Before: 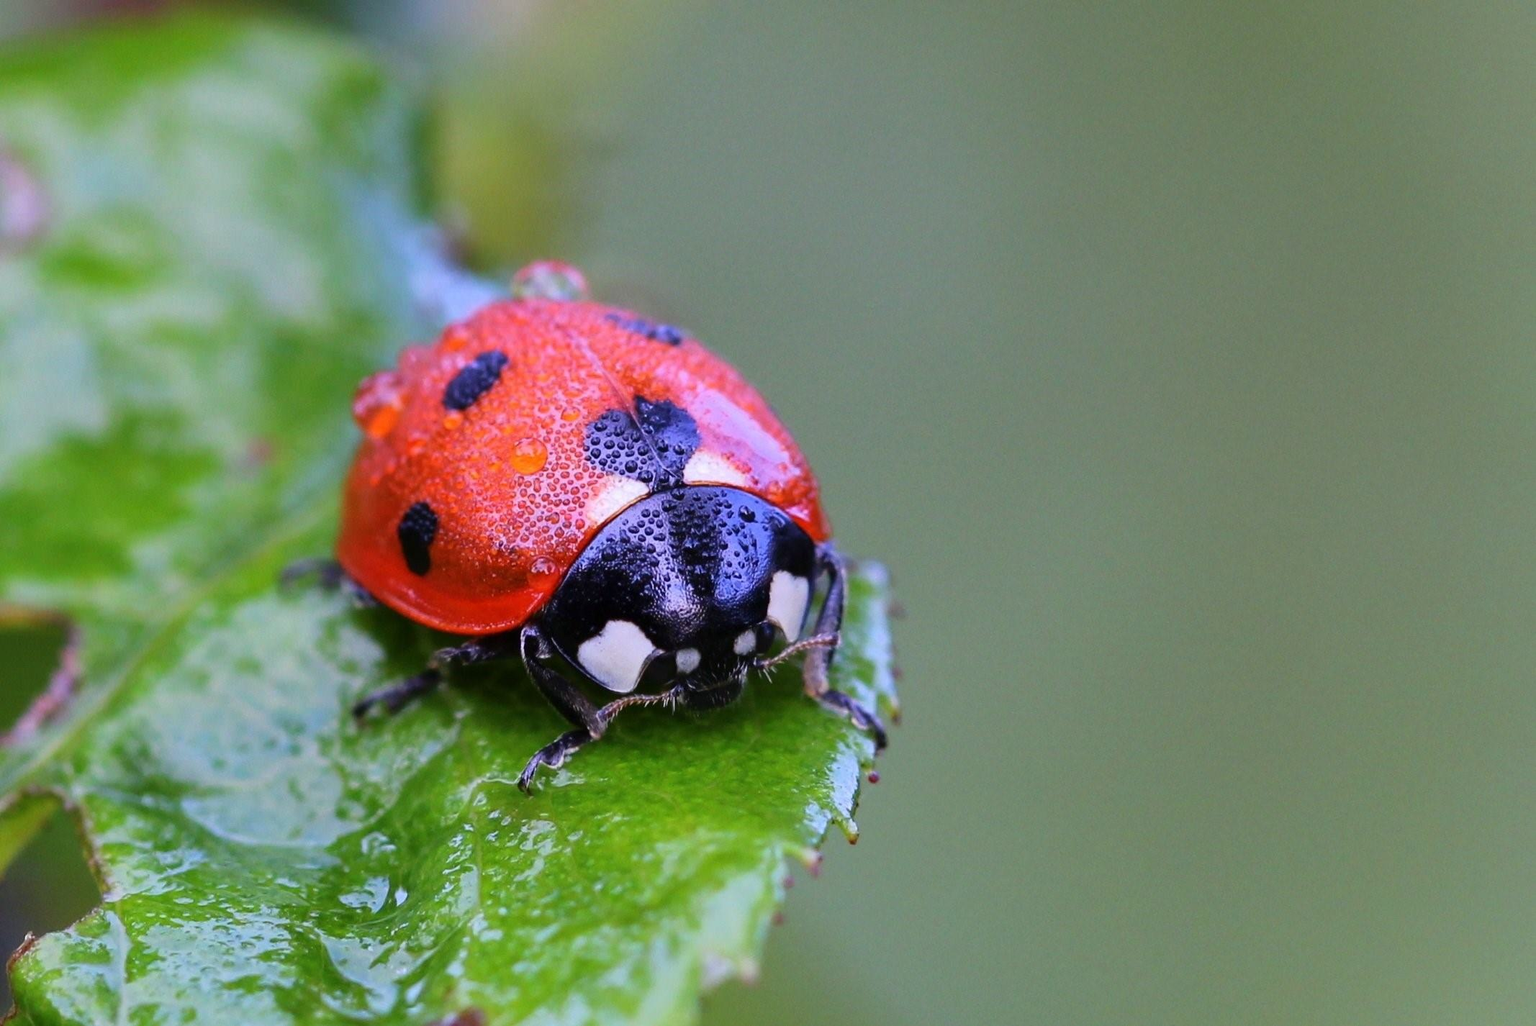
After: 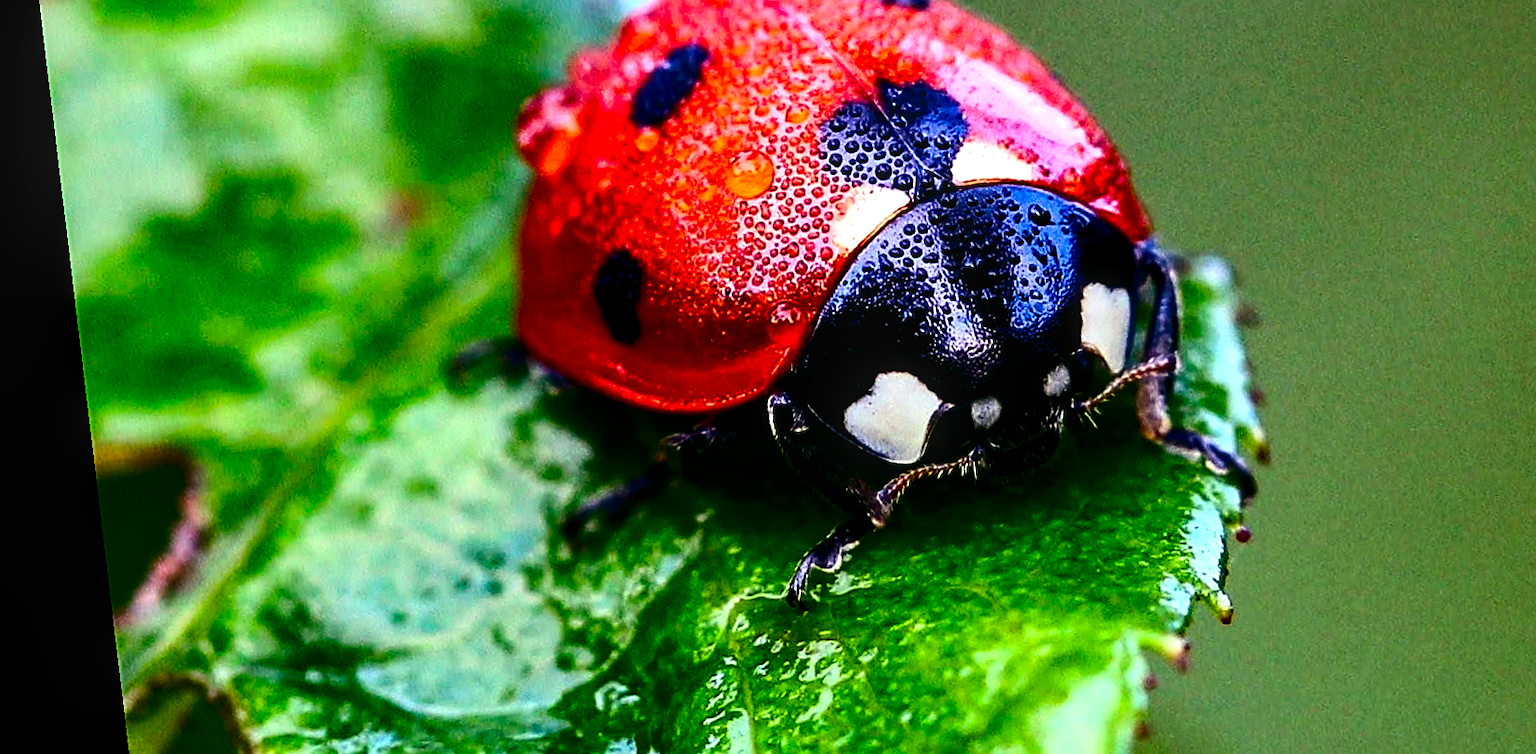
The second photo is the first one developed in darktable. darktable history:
rgb levels: mode RGB, independent channels, levels [[0, 0.5, 1], [0, 0.521, 1], [0, 0.536, 1]]
local contrast: on, module defaults
sharpen: on, module defaults
crop: top 36.498%, right 27.964%, bottom 14.995%
contrast brightness saturation: contrast 0.24, brightness -0.24, saturation 0.14
white balance: red 1.127, blue 0.943
rotate and perspective: rotation -6.83°, automatic cropping off
color balance rgb: shadows lift › luminance -7.7%, shadows lift › chroma 2.13%, shadows lift › hue 165.27°, power › luminance -7.77%, power › chroma 1.1%, power › hue 215.88°, highlights gain › luminance 15.15%, highlights gain › chroma 7%, highlights gain › hue 125.57°, global offset › luminance -0.33%, global offset › chroma 0.11%, global offset › hue 165.27°, perceptual saturation grading › global saturation 24.42%, perceptual saturation grading › highlights -24.42%, perceptual saturation grading › mid-tones 24.42%, perceptual saturation grading › shadows 40%, perceptual brilliance grading › global brilliance -5%, perceptual brilliance grading › highlights 24.42%, perceptual brilliance grading › mid-tones 7%, perceptual brilliance grading › shadows -5%
